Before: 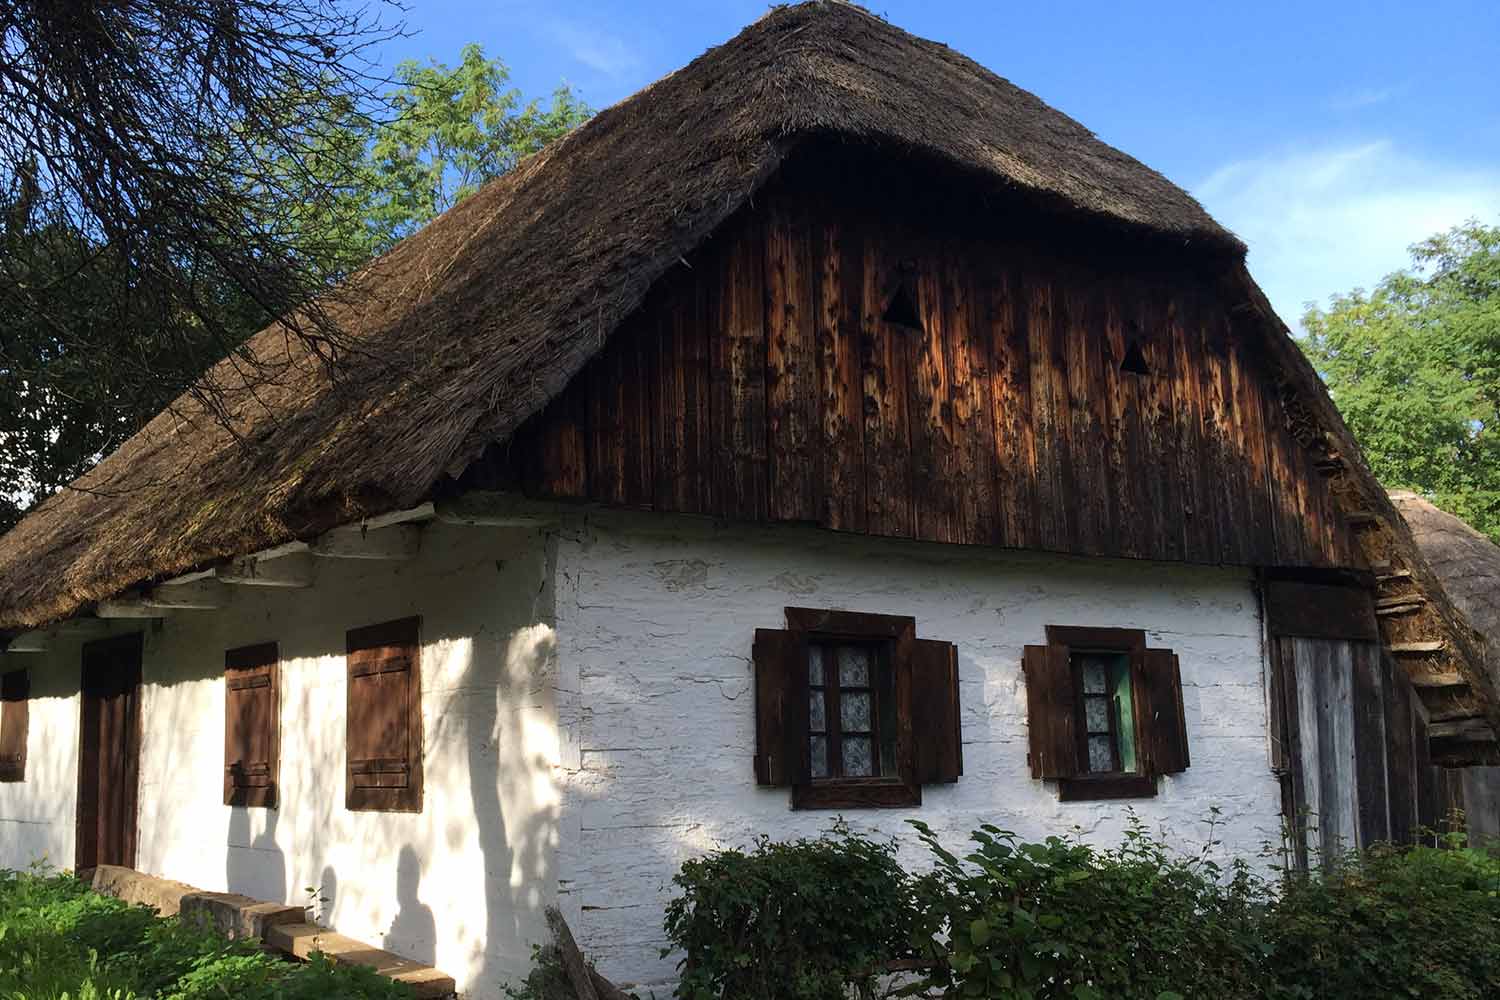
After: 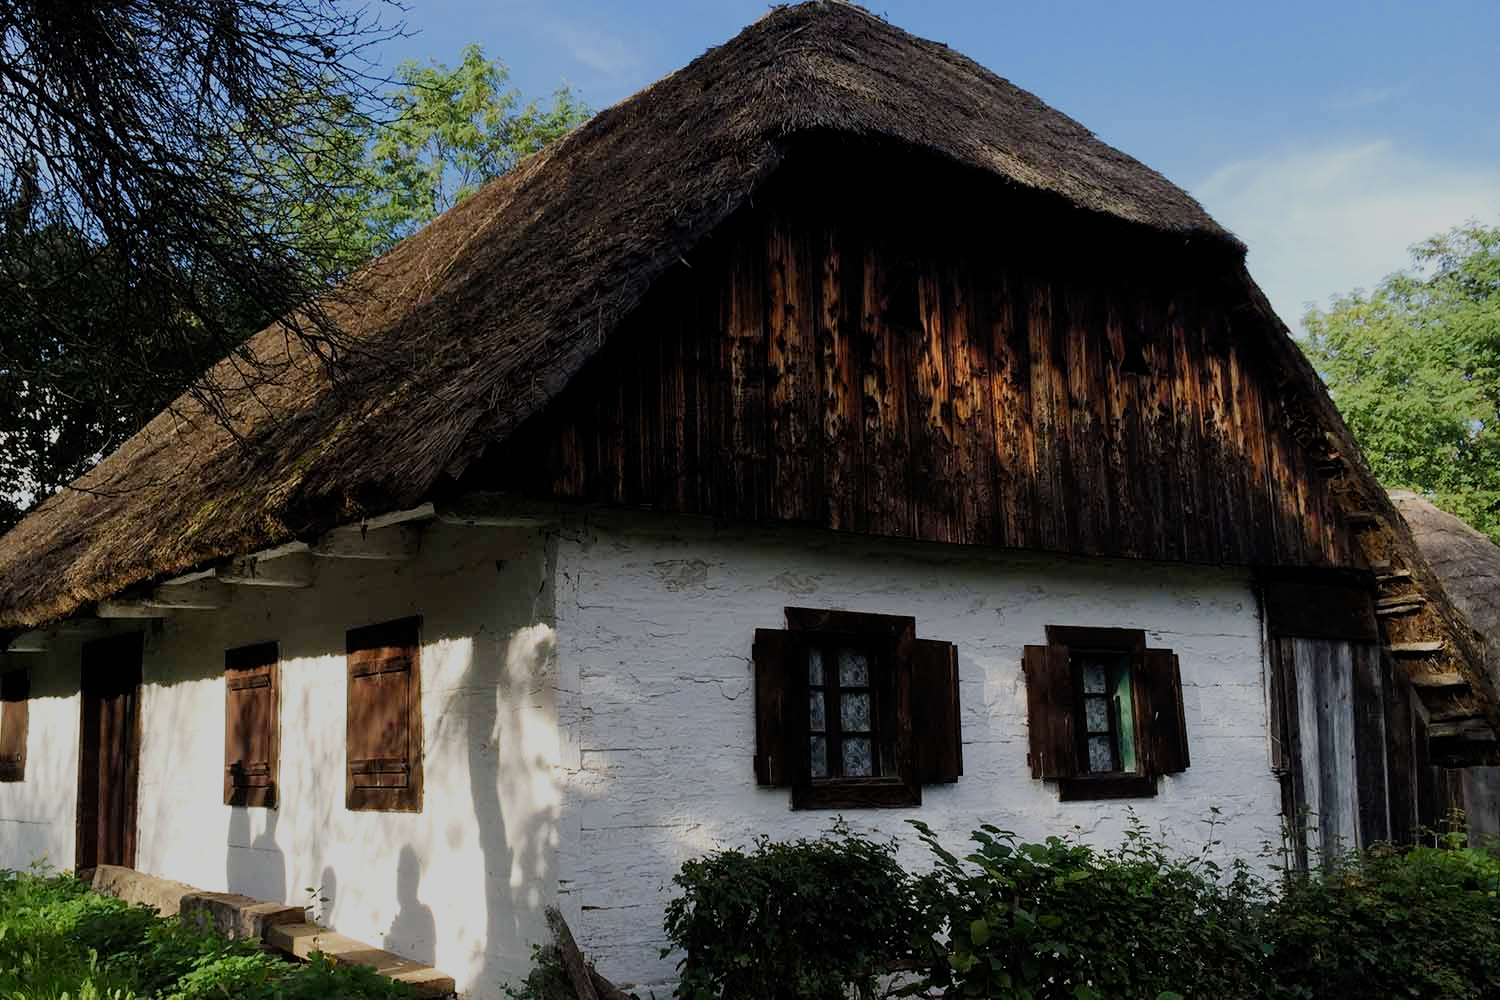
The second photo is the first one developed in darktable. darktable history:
exposure: exposure -0.155 EV, compensate highlight preservation false
filmic rgb: black relative exposure -7.26 EV, white relative exposure 5.08 EV, hardness 3.21, preserve chrominance no, color science v3 (2019), use custom middle-gray values true
